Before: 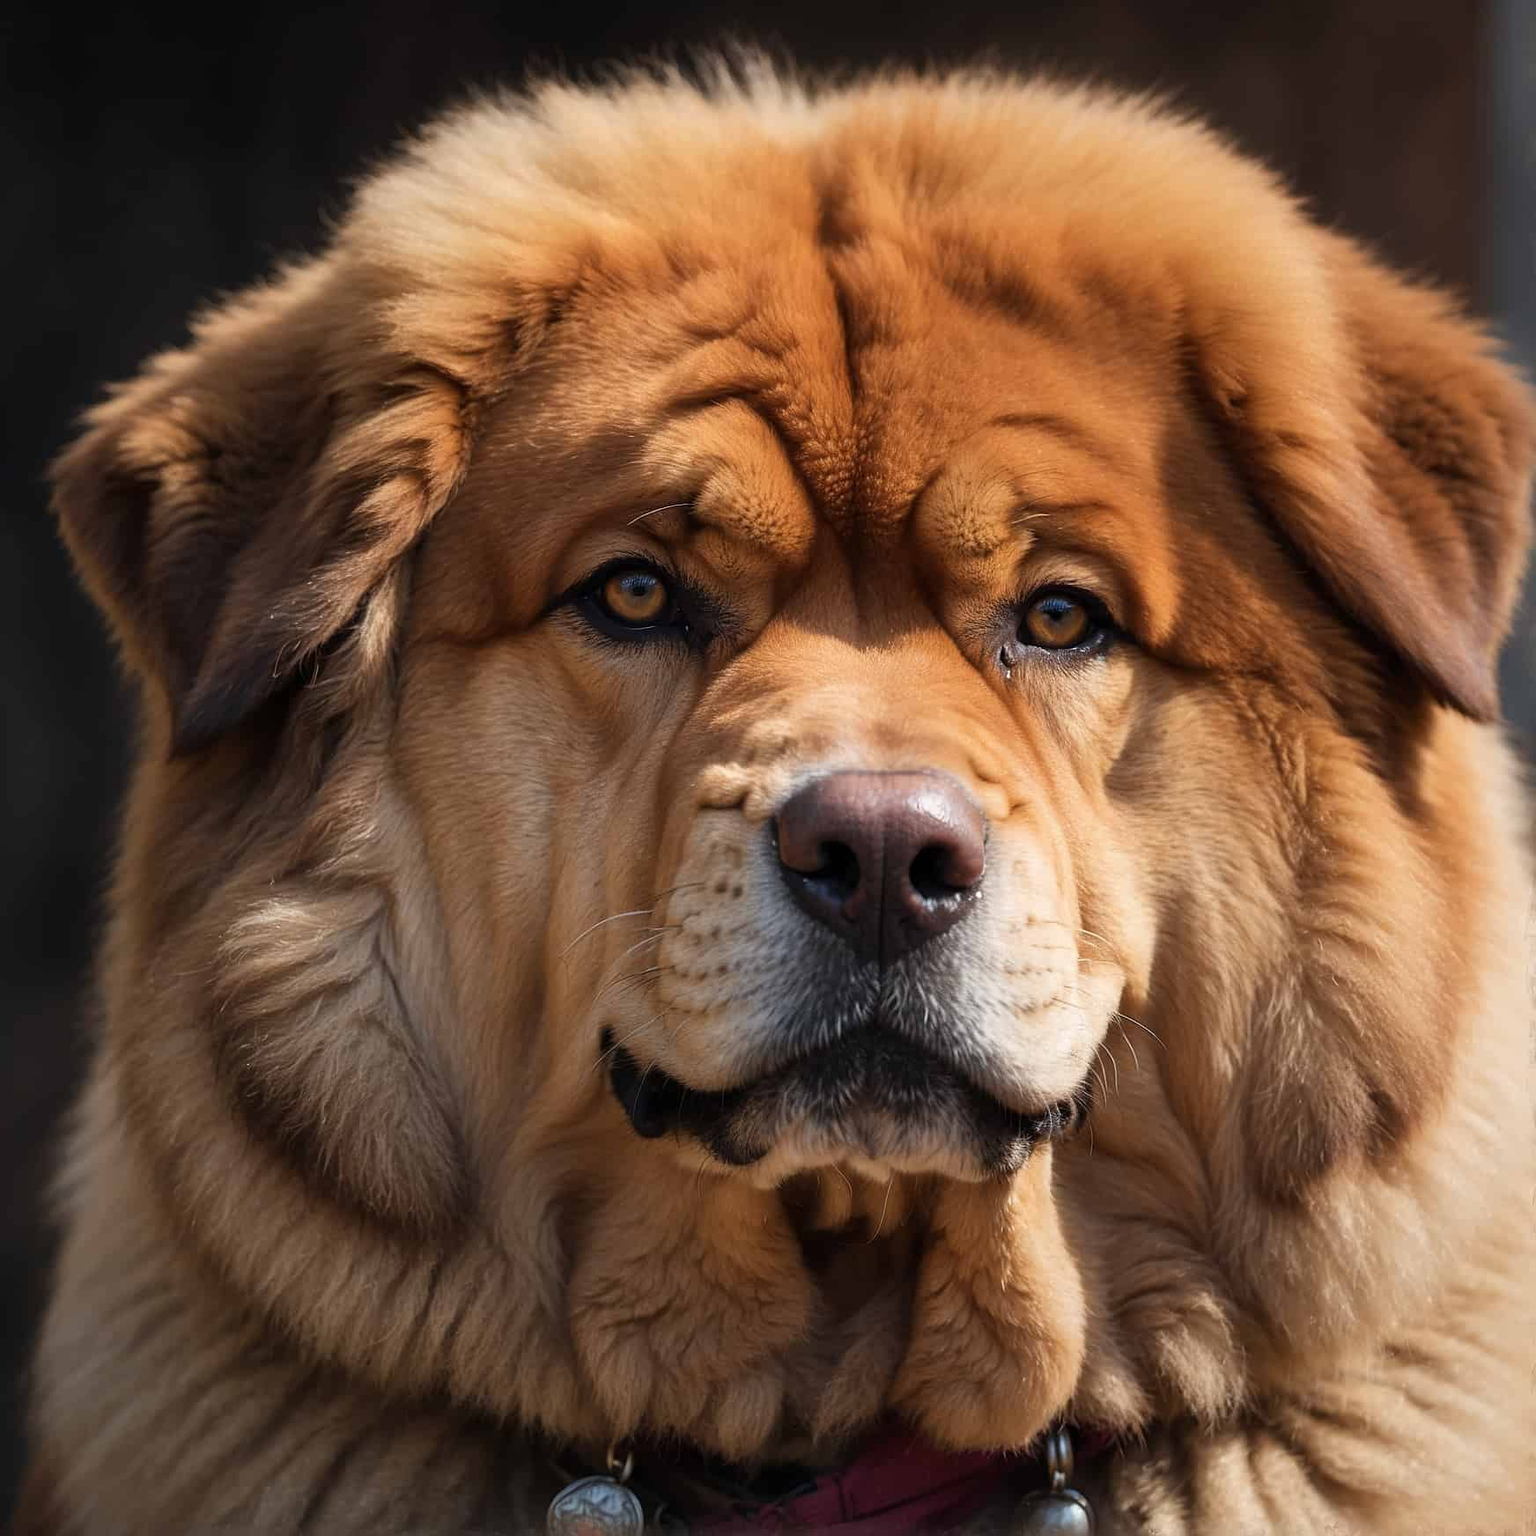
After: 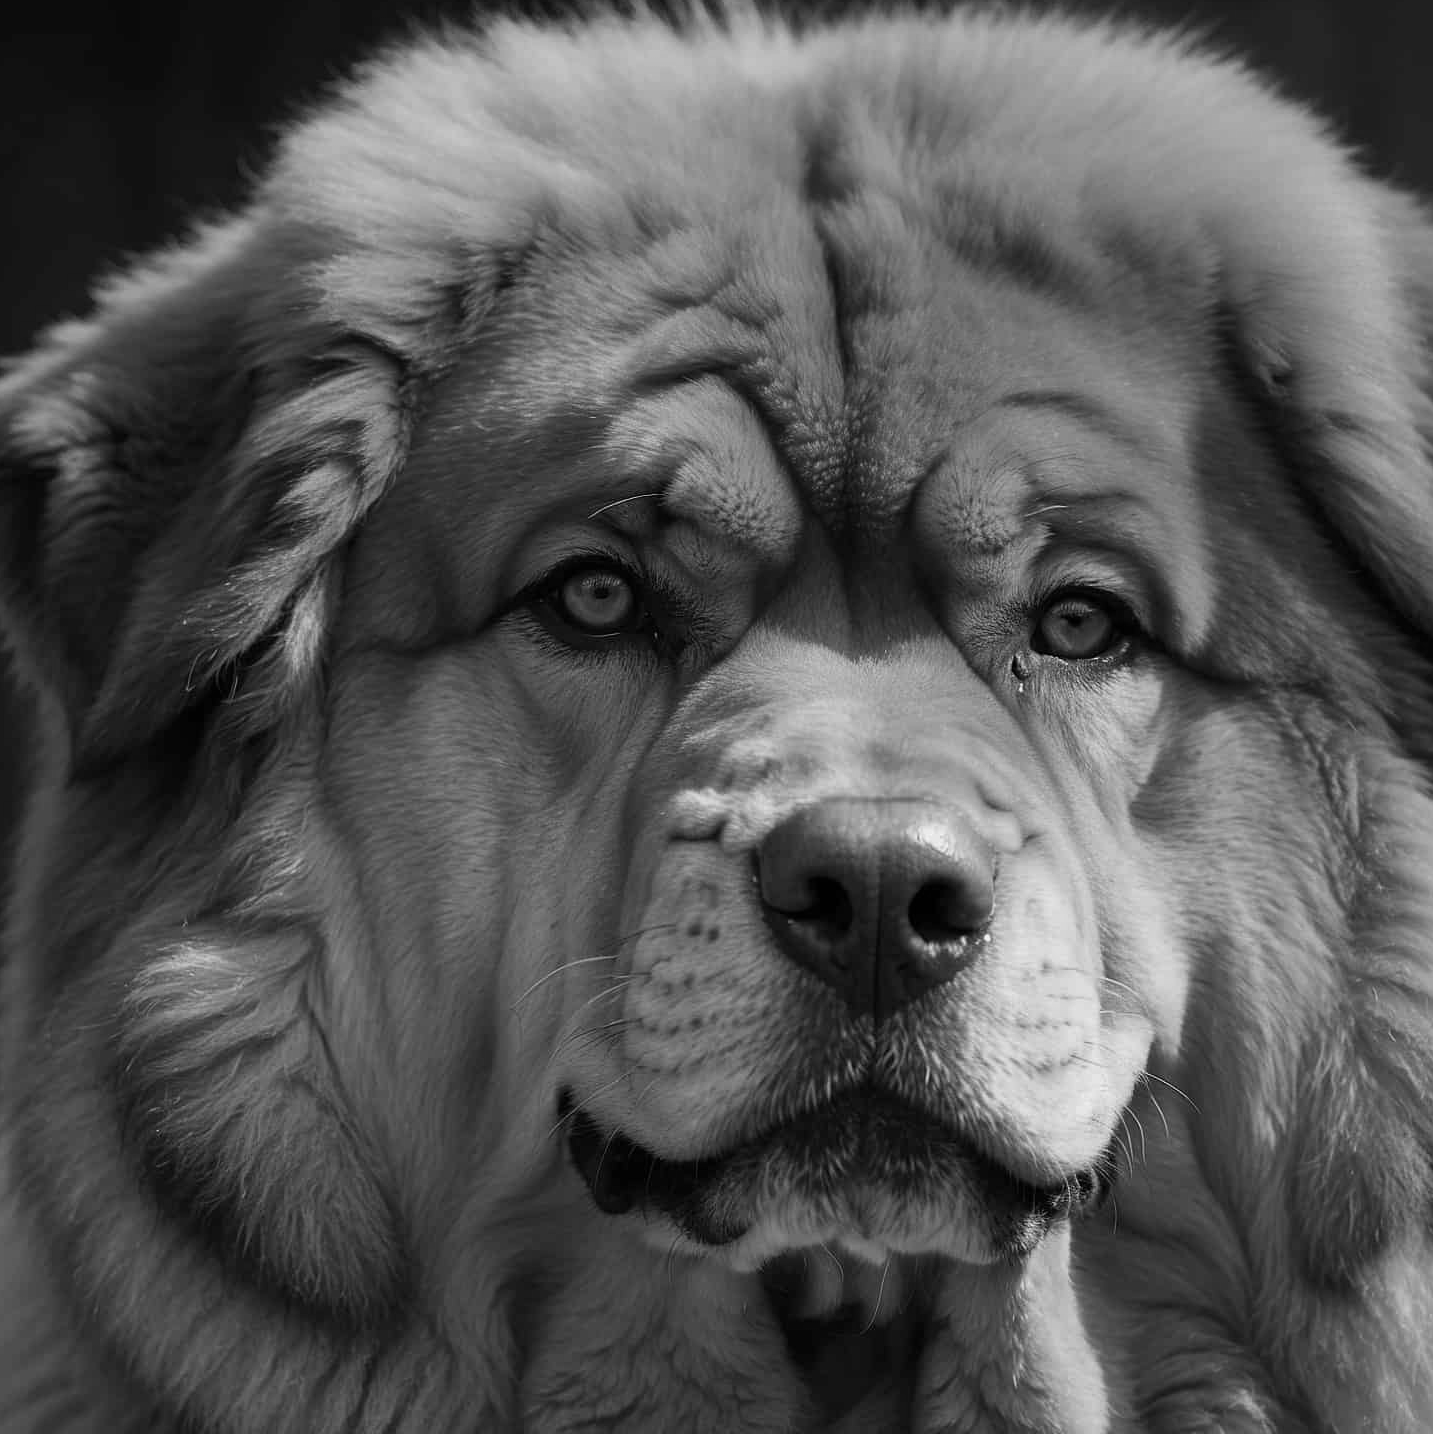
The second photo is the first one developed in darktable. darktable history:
crop and rotate: left 7.196%, top 4.574%, right 10.605%, bottom 13.178%
color calibration: output gray [0.23, 0.37, 0.4, 0], gray › normalize channels true, illuminant same as pipeline (D50), adaptation XYZ, x 0.346, y 0.359, gamut compression 0
